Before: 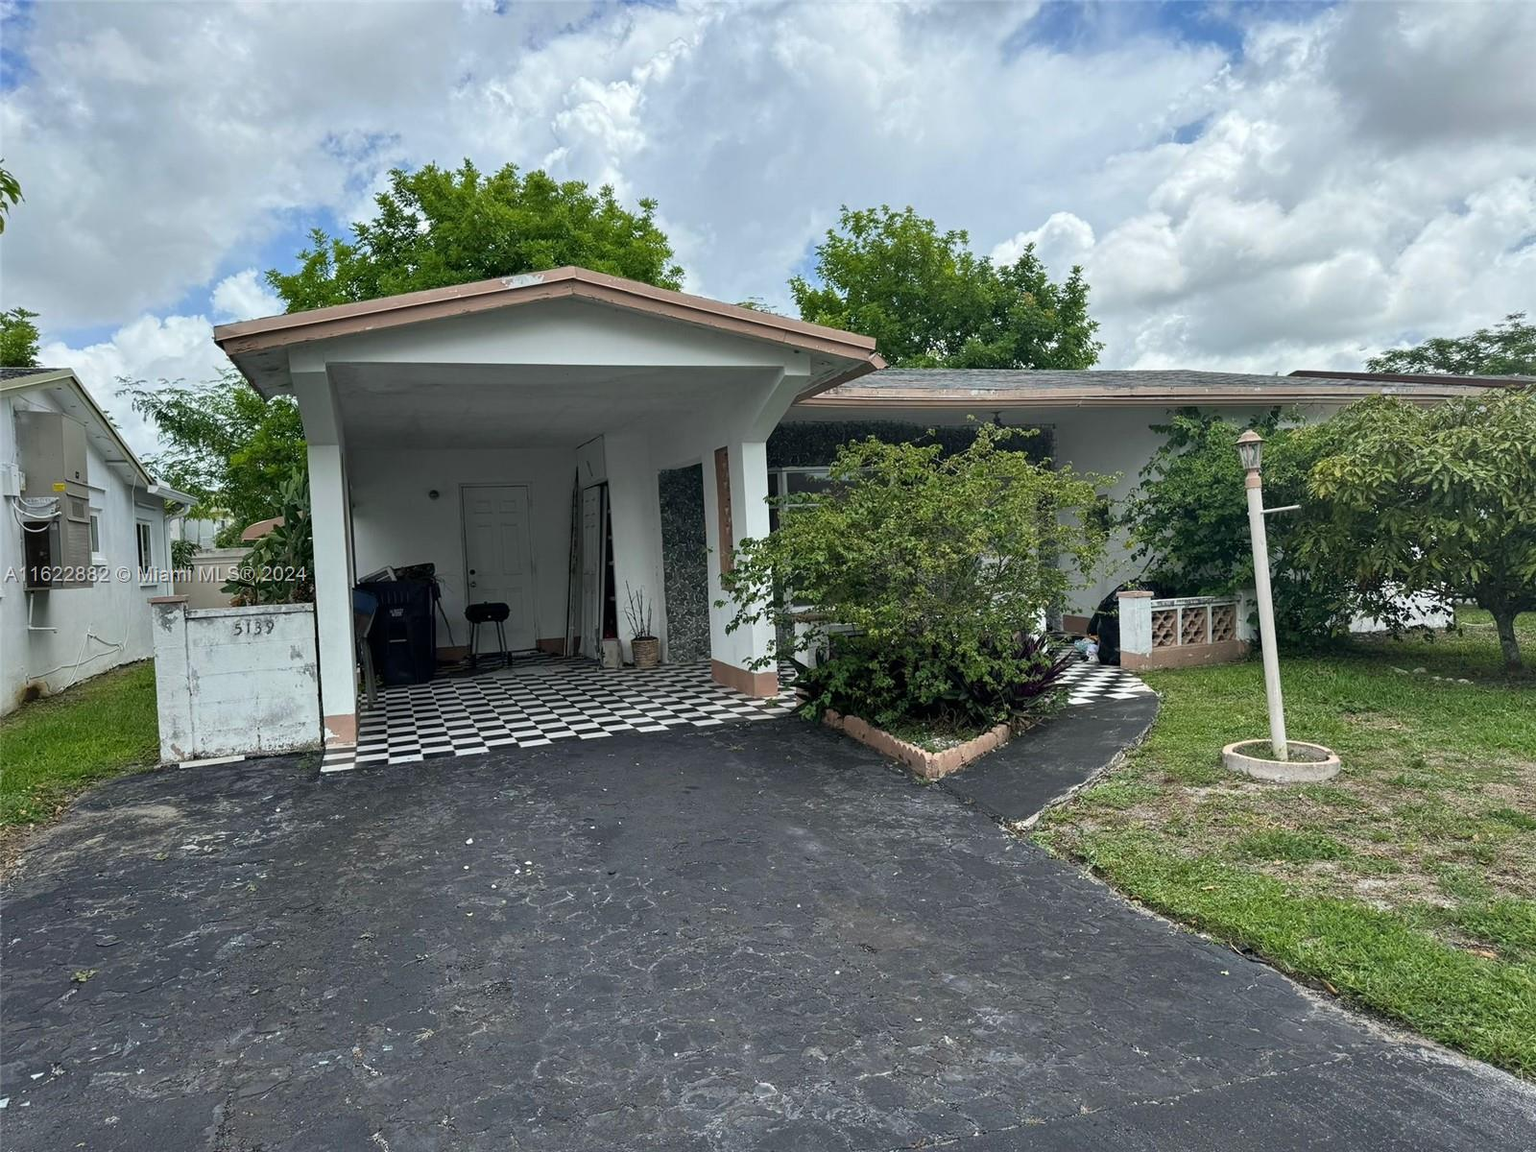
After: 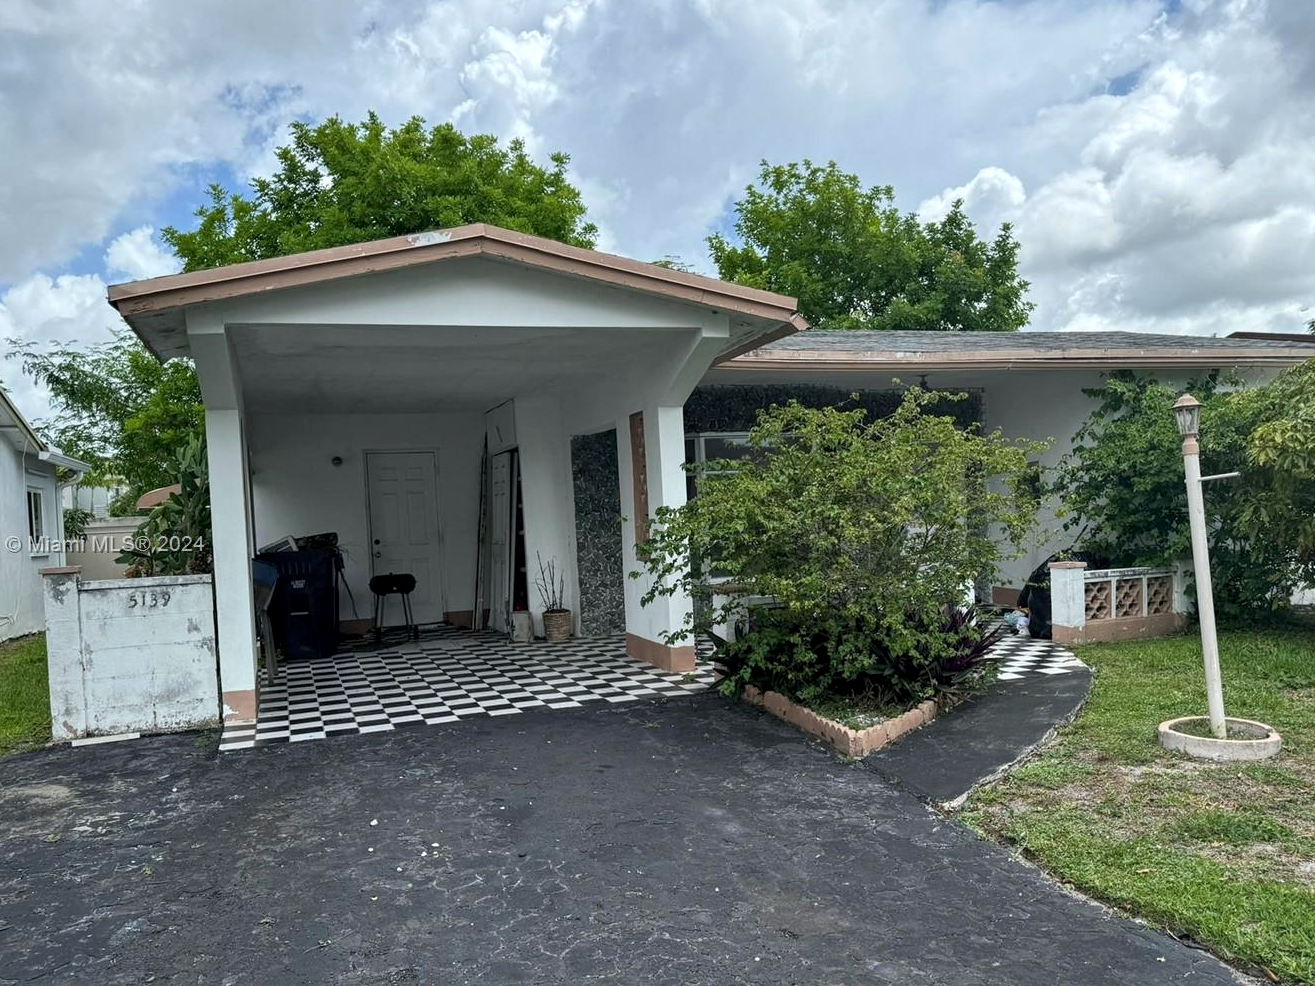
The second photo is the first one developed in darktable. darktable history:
white balance: red 0.988, blue 1.017
local contrast: highlights 100%, shadows 100%, detail 120%, midtone range 0.2
tone equalizer: on, module defaults
crop and rotate: left 7.196%, top 4.574%, right 10.605%, bottom 13.178%
